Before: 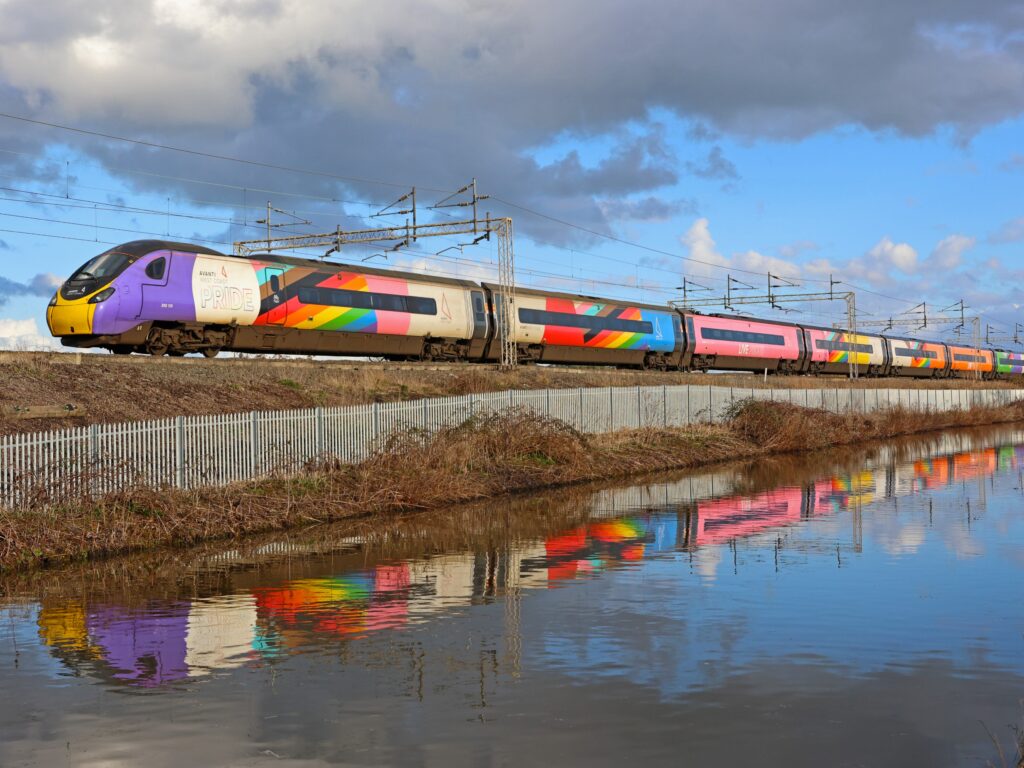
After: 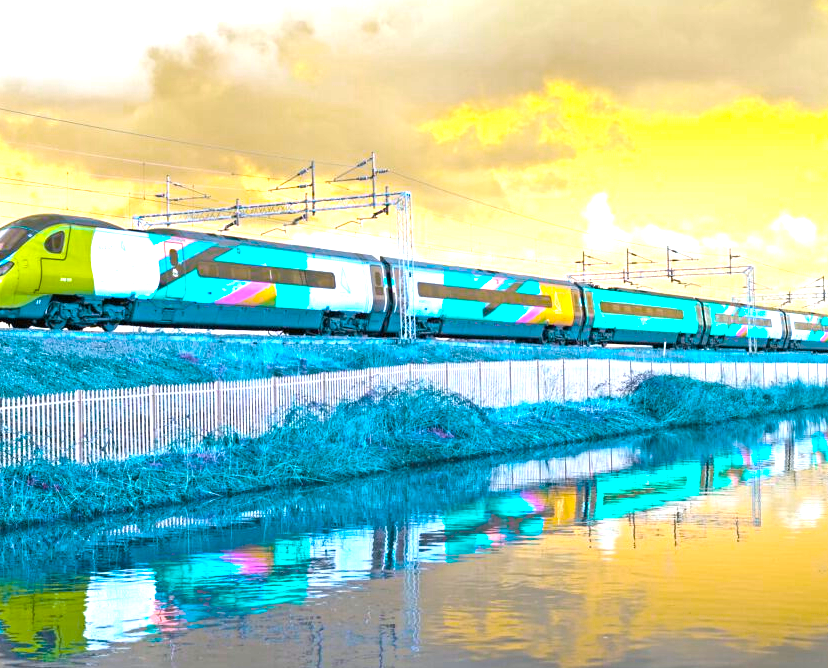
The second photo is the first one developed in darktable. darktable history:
white balance: red 1.009, blue 0.985
color balance rgb: hue shift 180°, global vibrance 50%, contrast 0.32%
exposure: black level correction 0, exposure 1.5 EV, compensate highlight preservation false
crop: left 9.929%, top 3.475%, right 9.188%, bottom 9.529%
